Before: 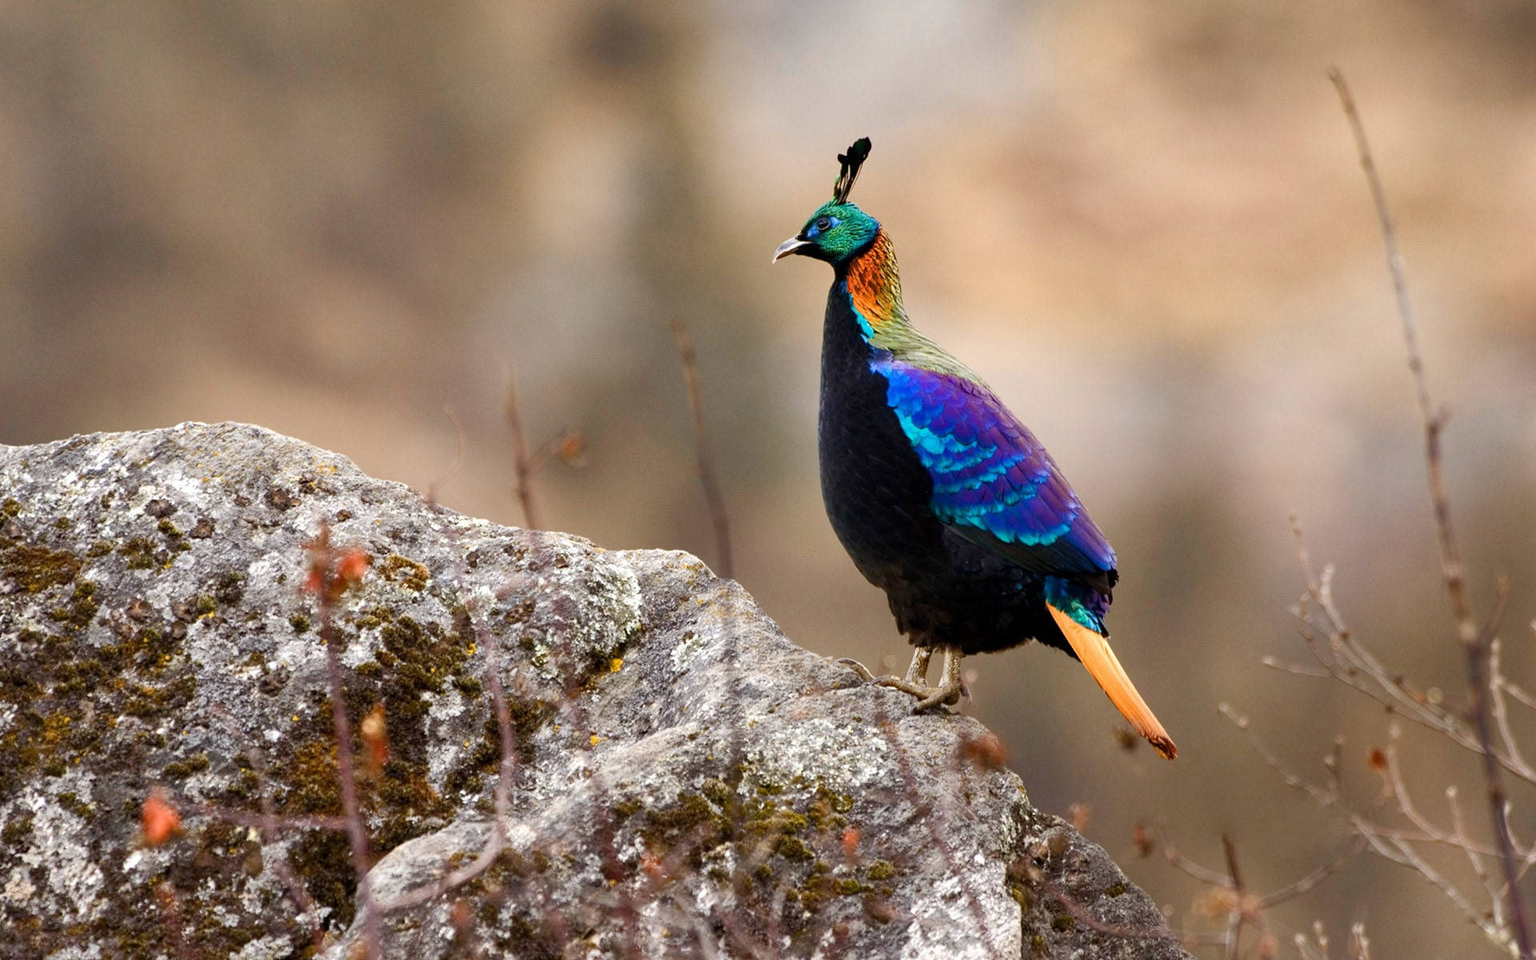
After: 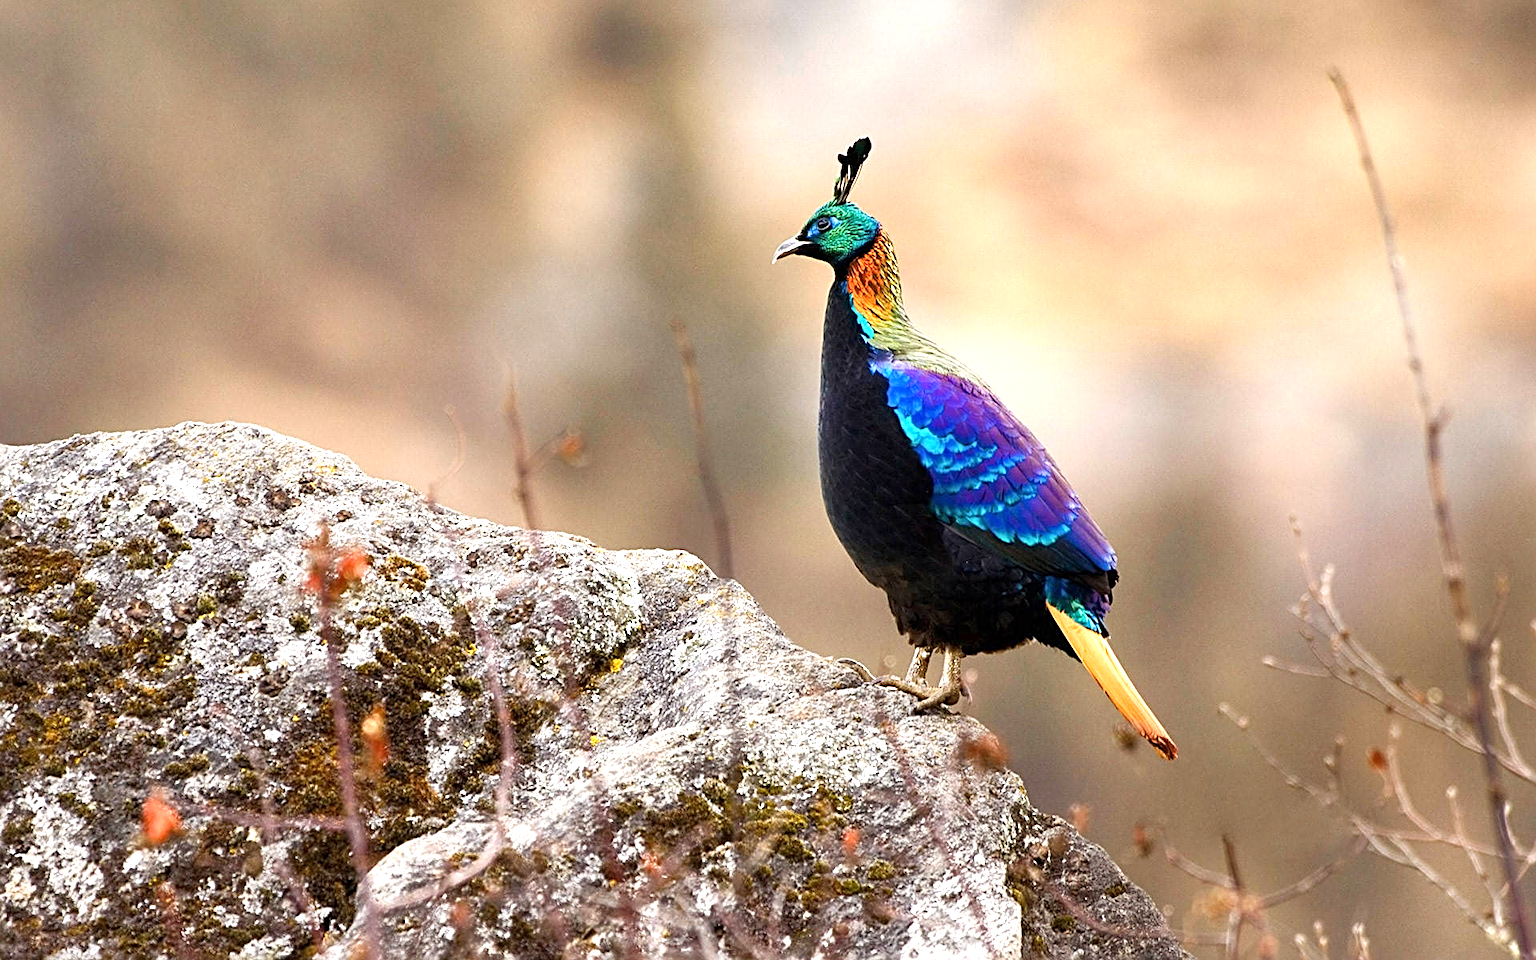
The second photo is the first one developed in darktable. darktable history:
exposure: exposure 0.77 EV, compensate highlight preservation false
sharpen: radius 2.543, amount 0.636
